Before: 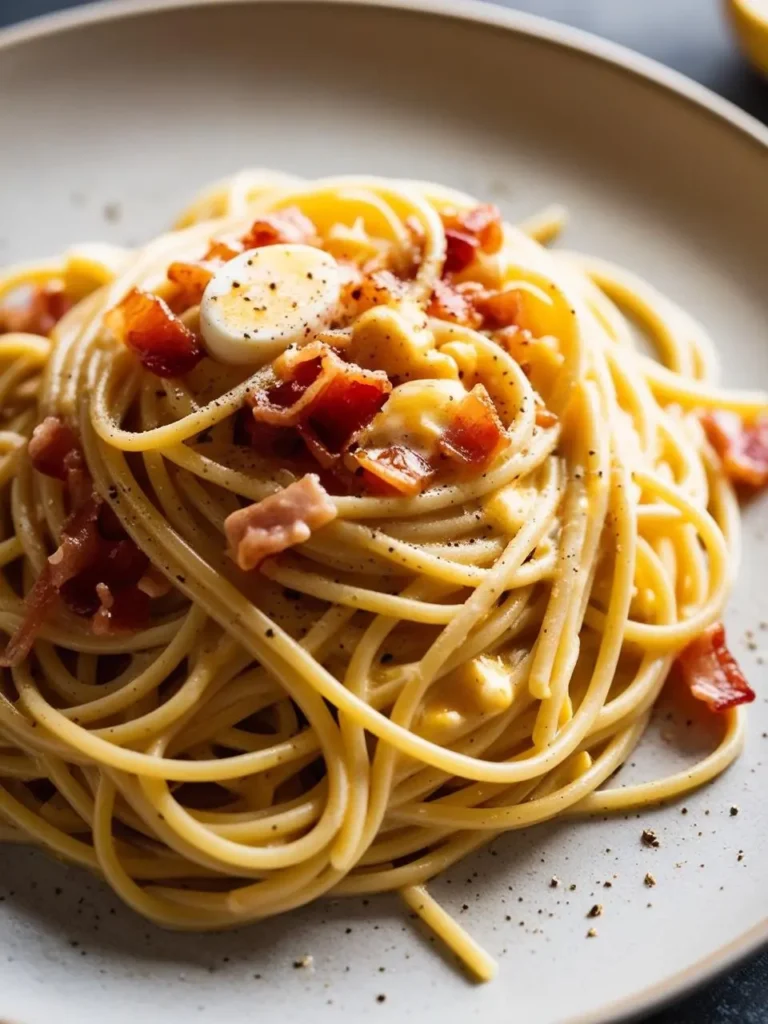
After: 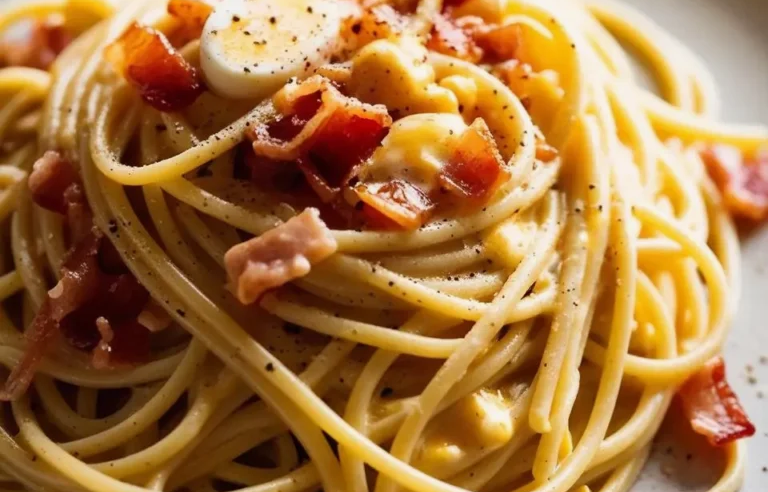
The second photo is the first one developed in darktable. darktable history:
exposure: exposure -0.069 EV, compensate highlight preservation false
crop and rotate: top 26.06%, bottom 25.857%
